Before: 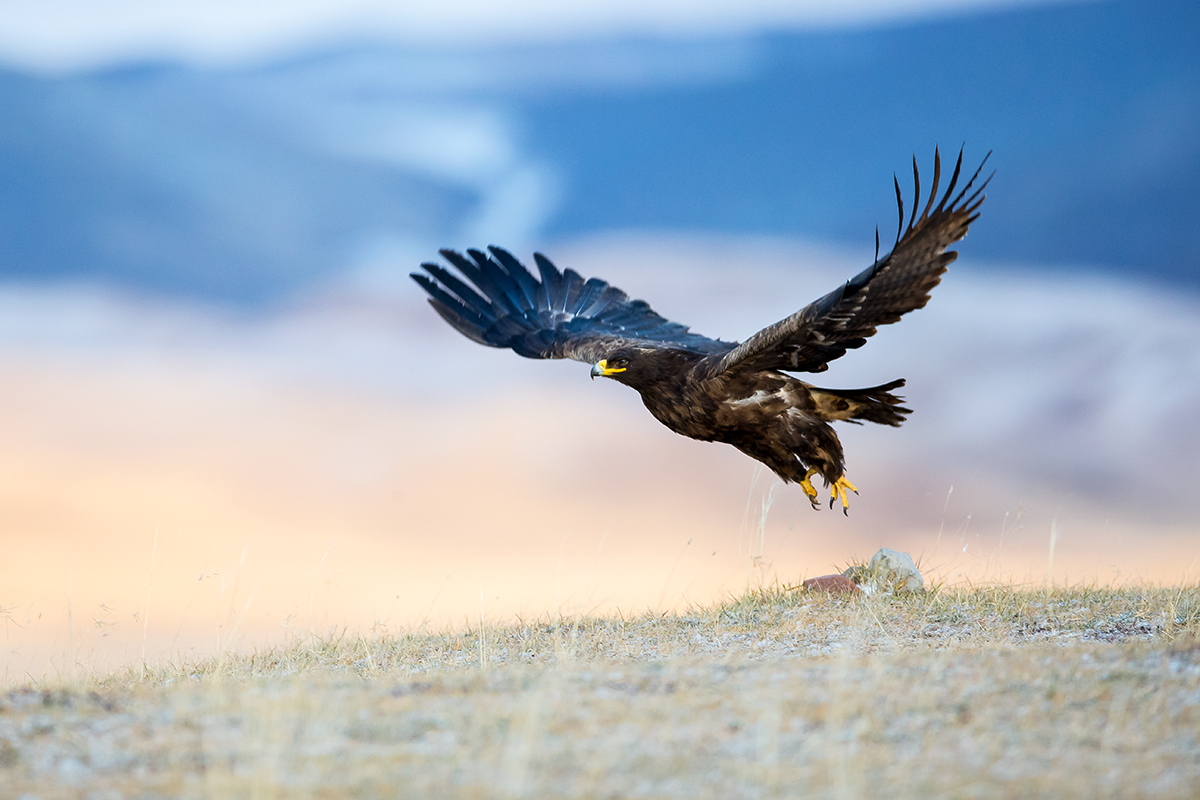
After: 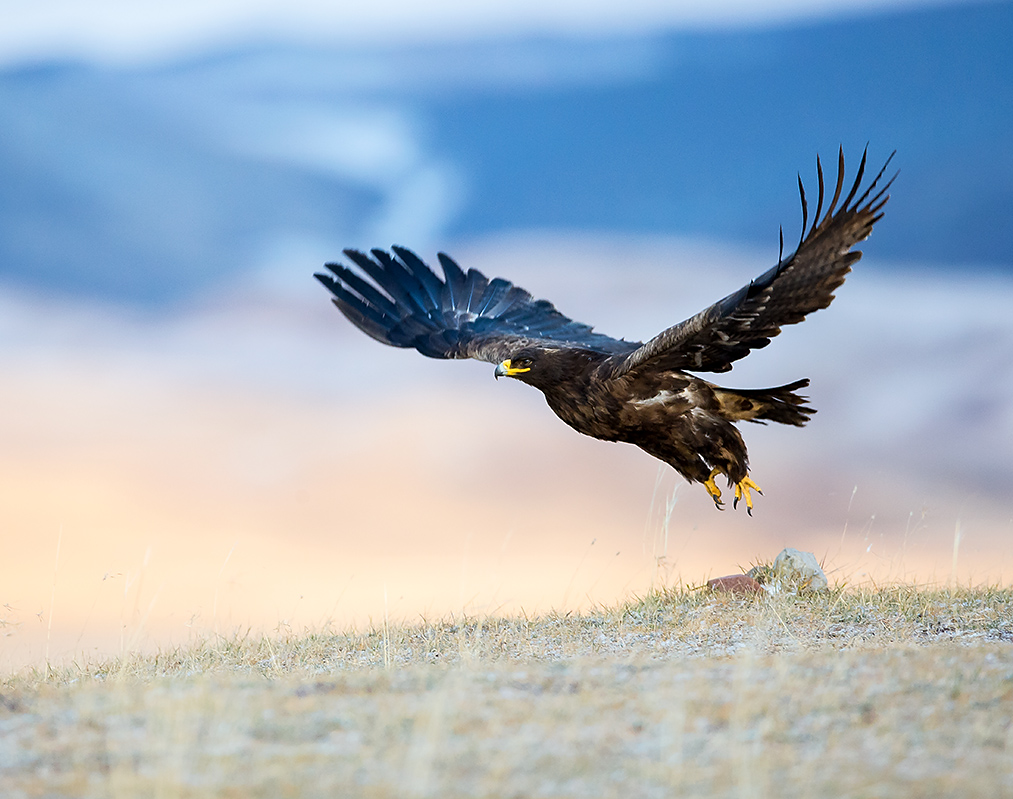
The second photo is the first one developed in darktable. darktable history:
crop: left 8.076%, right 7.482%
sharpen: radius 0.989, threshold 1.018
